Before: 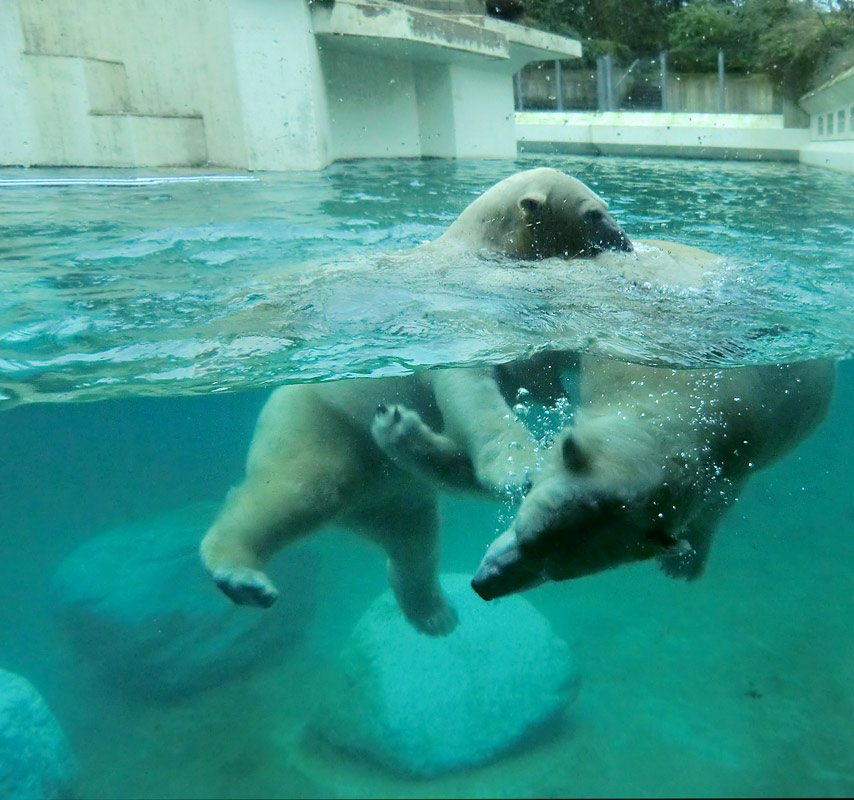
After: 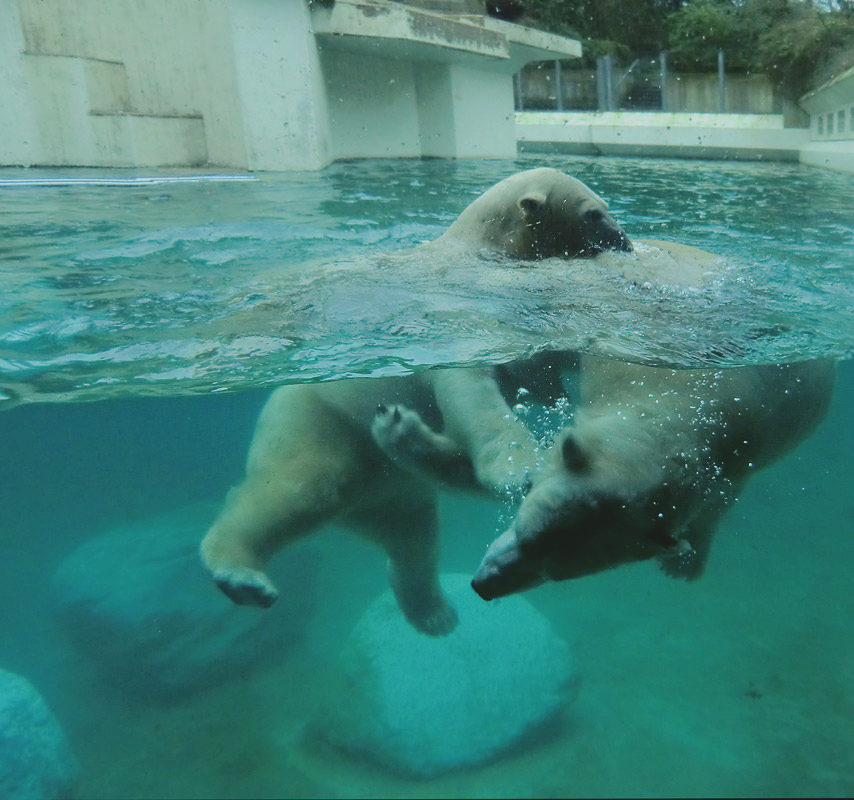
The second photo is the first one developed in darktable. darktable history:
exposure: black level correction -0.015, exposure -0.514 EV, compensate exposure bias true, compensate highlight preservation false
